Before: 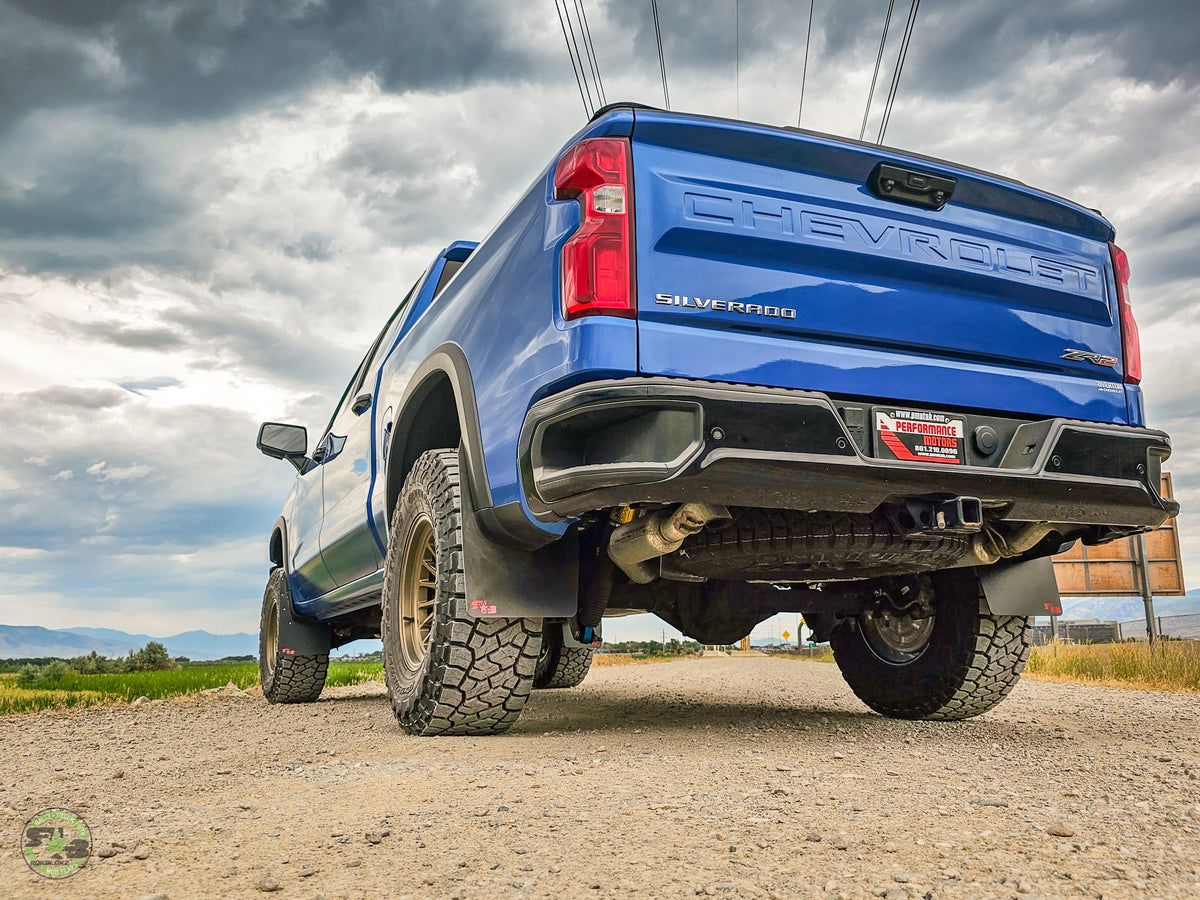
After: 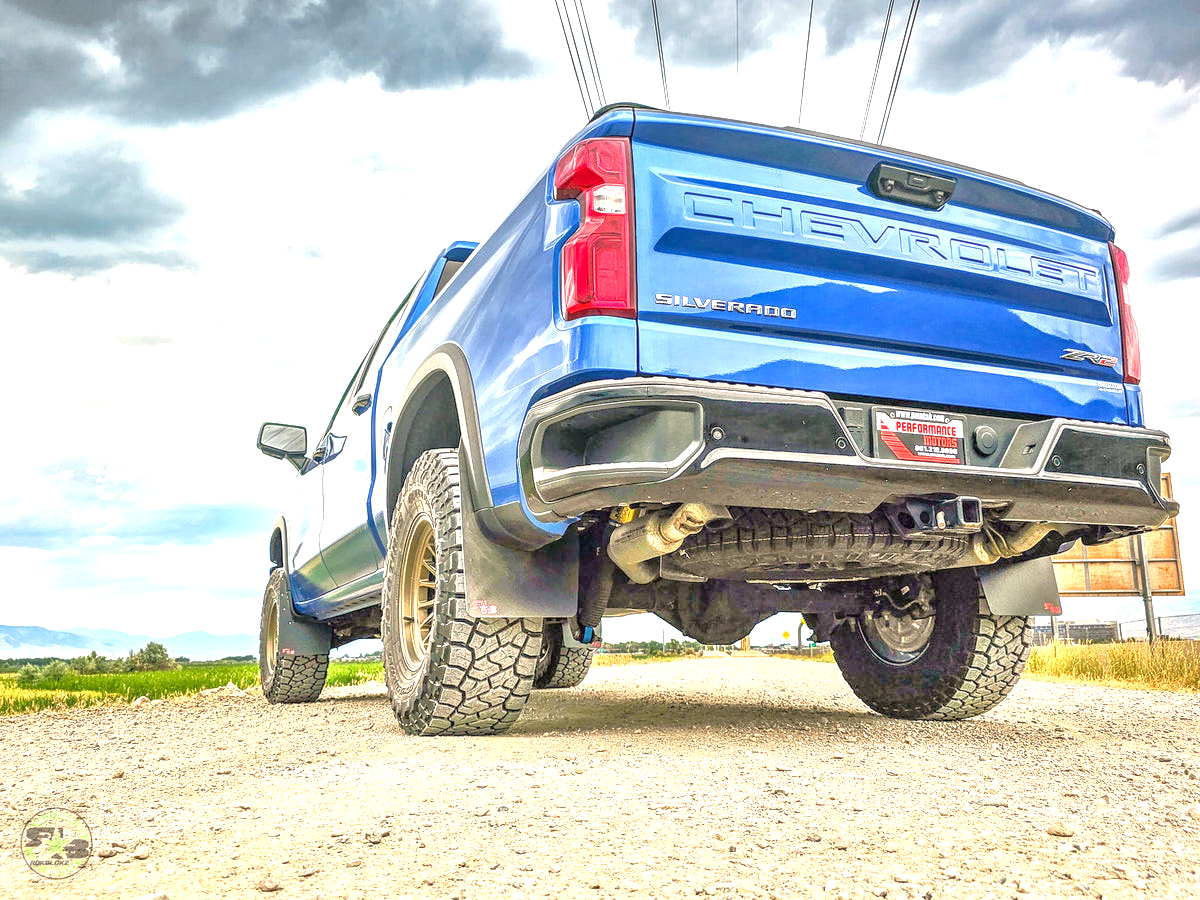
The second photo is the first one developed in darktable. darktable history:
exposure: exposure 1.25 EV, compensate exposure bias true, compensate highlight preservation false
local contrast: on, module defaults
tone equalizer: -7 EV 0.15 EV, -6 EV 0.6 EV, -5 EV 1.15 EV, -4 EV 1.33 EV, -3 EV 1.15 EV, -2 EV 0.6 EV, -1 EV 0.15 EV, mask exposure compensation -0.5 EV
